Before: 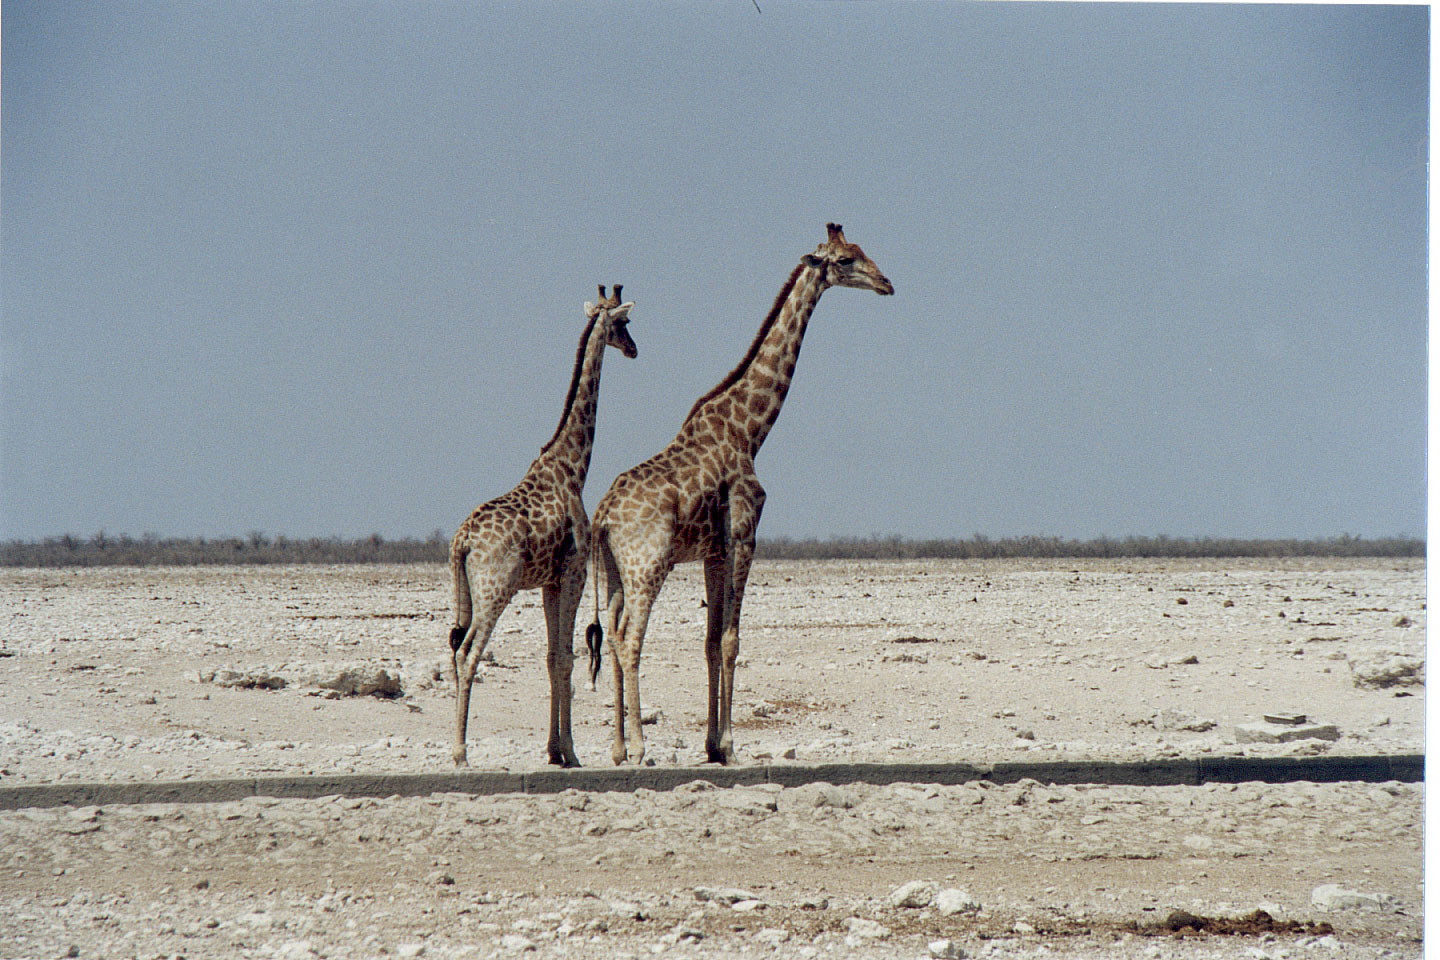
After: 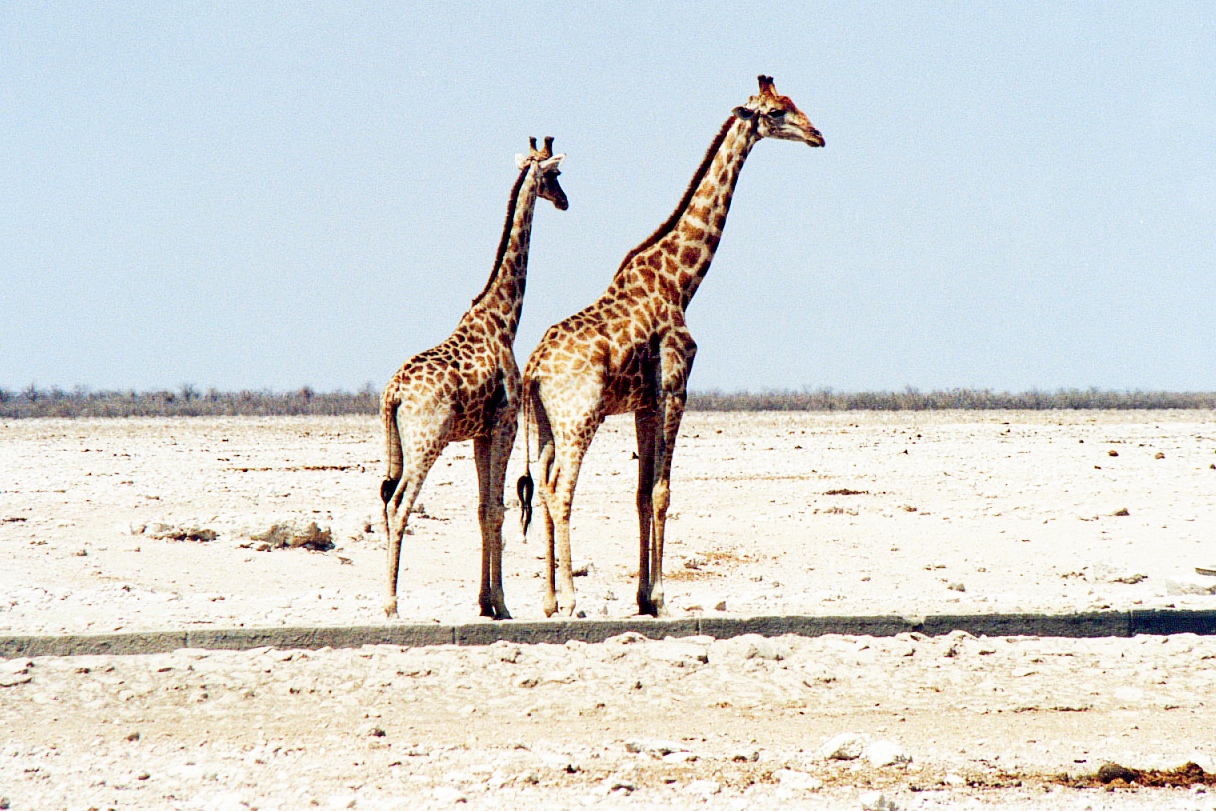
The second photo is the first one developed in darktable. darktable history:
crop and rotate: left 4.842%, top 15.51%, right 10.668%
base curve: curves: ch0 [(0, 0) (0.007, 0.004) (0.027, 0.03) (0.046, 0.07) (0.207, 0.54) (0.442, 0.872) (0.673, 0.972) (1, 1)], preserve colors none
contrast brightness saturation: brightness -0.02, saturation 0.35
